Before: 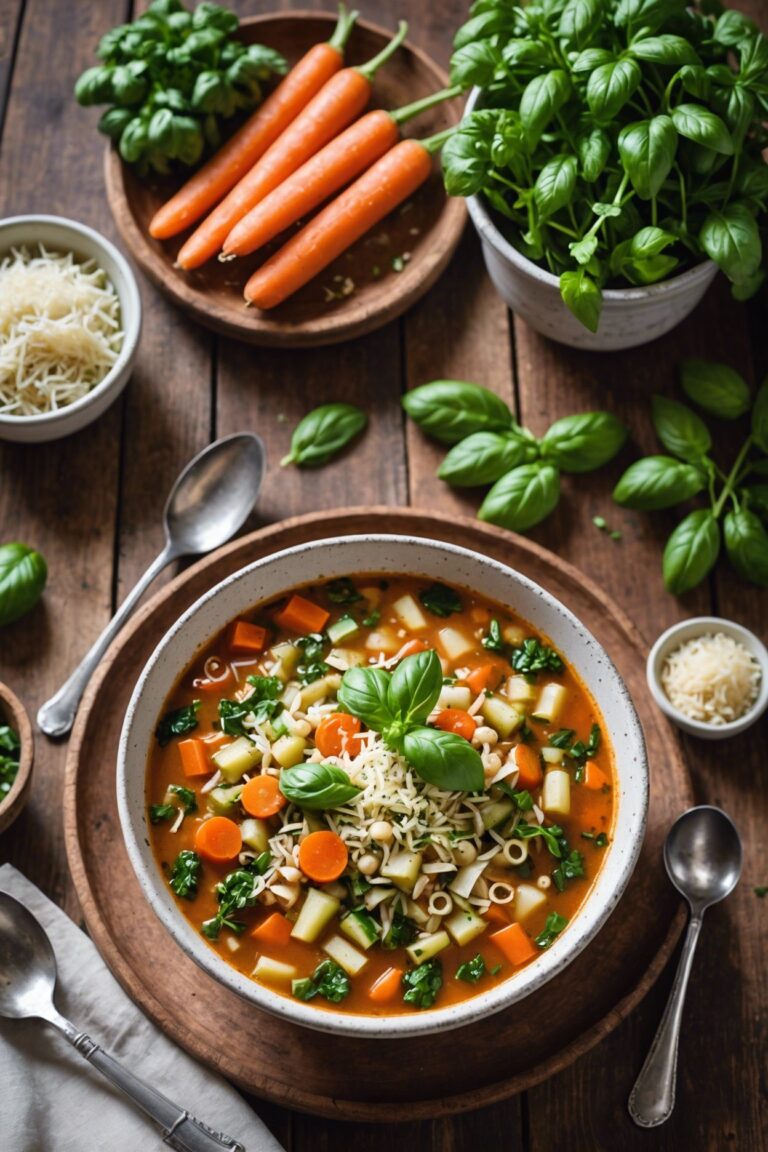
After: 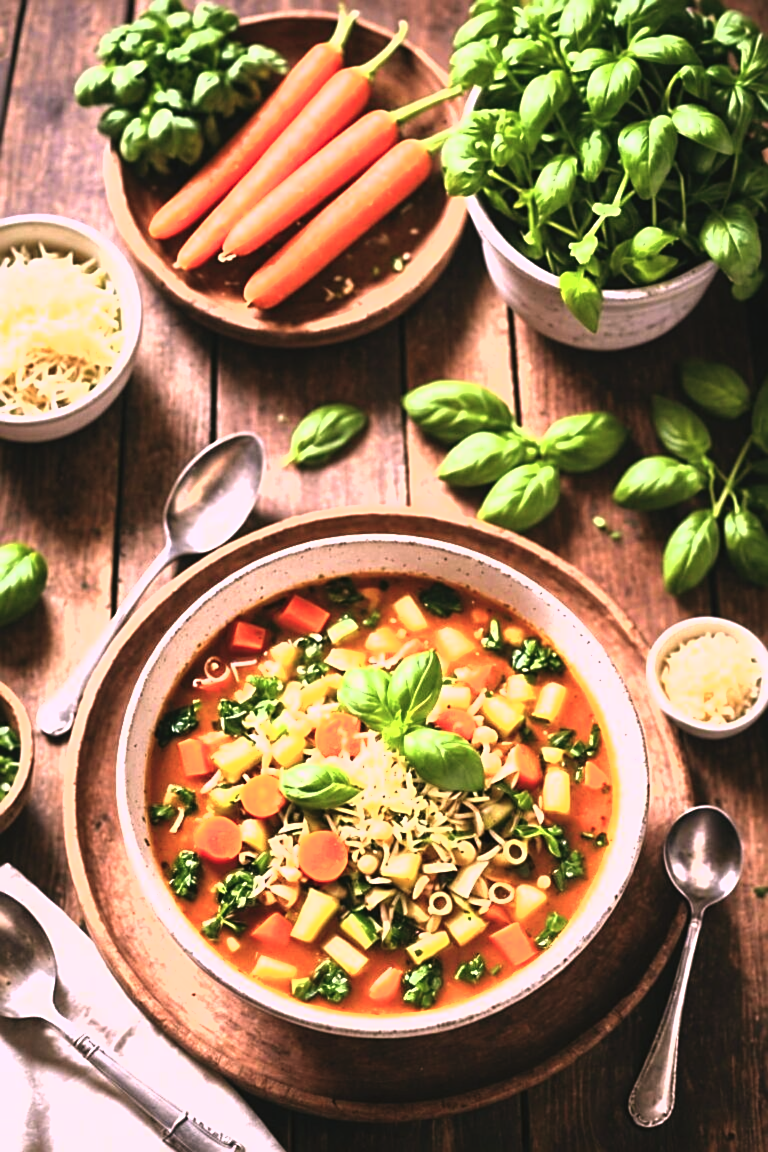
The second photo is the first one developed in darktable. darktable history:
exposure: black level correction 0, exposure 1.975 EV, compensate exposure bias true, compensate highlight preservation false
color correction: highlights a* 10.21, highlights b* 9.79, shadows a* 8.61, shadows b* 7.88, saturation 0.8
lowpass: radius 0.5, unbound 0
color balance: lift [1.016, 0.983, 1, 1.017], gamma [0.78, 1.018, 1.043, 0.957], gain [0.786, 1.063, 0.937, 1.017], input saturation 118.26%, contrast 13.43%, contrast fulcrum 21.62%, output saturation 82.76%
sharpen: on, module defaults
